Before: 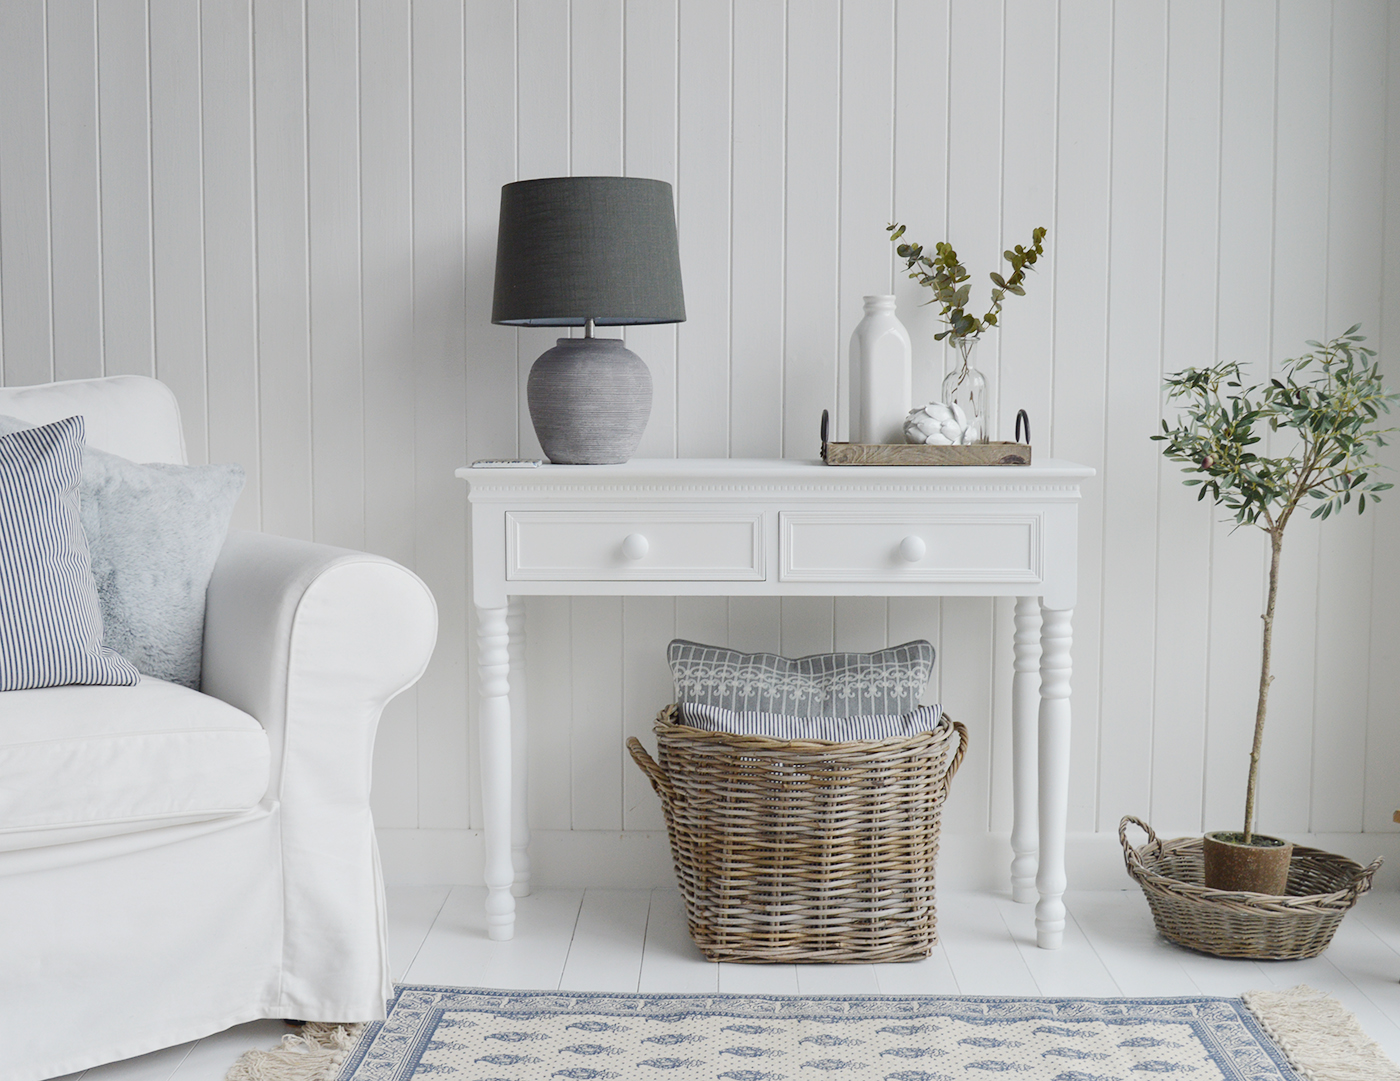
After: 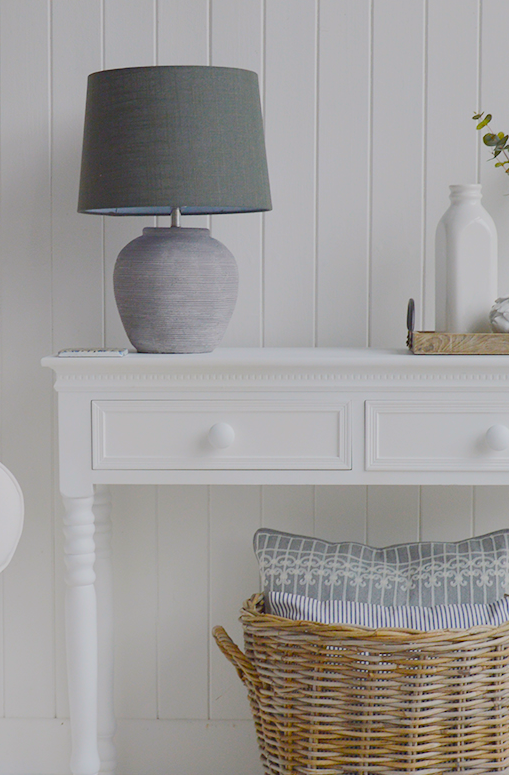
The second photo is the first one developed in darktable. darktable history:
exposure: exposure 0.345 EV, compensate exposure bias true, compensate highlight preservation false
color balance rgb: shadows lift › luminance -10.272%, highlights gain › chroma 0.222%, highlights gain › hue 329.9°, linear chroma grading › global chroma 14.721%, perceptual saturation grading › global saturation 30.912%, contrast -29.356%
crop and rotate: left 29.574%, top 10.282%, right 34.067%, bottom 17.996%
base curve: curves: ch0 [(0, 0) (0.303, 0.277) (1, 1)], preserve colors none
